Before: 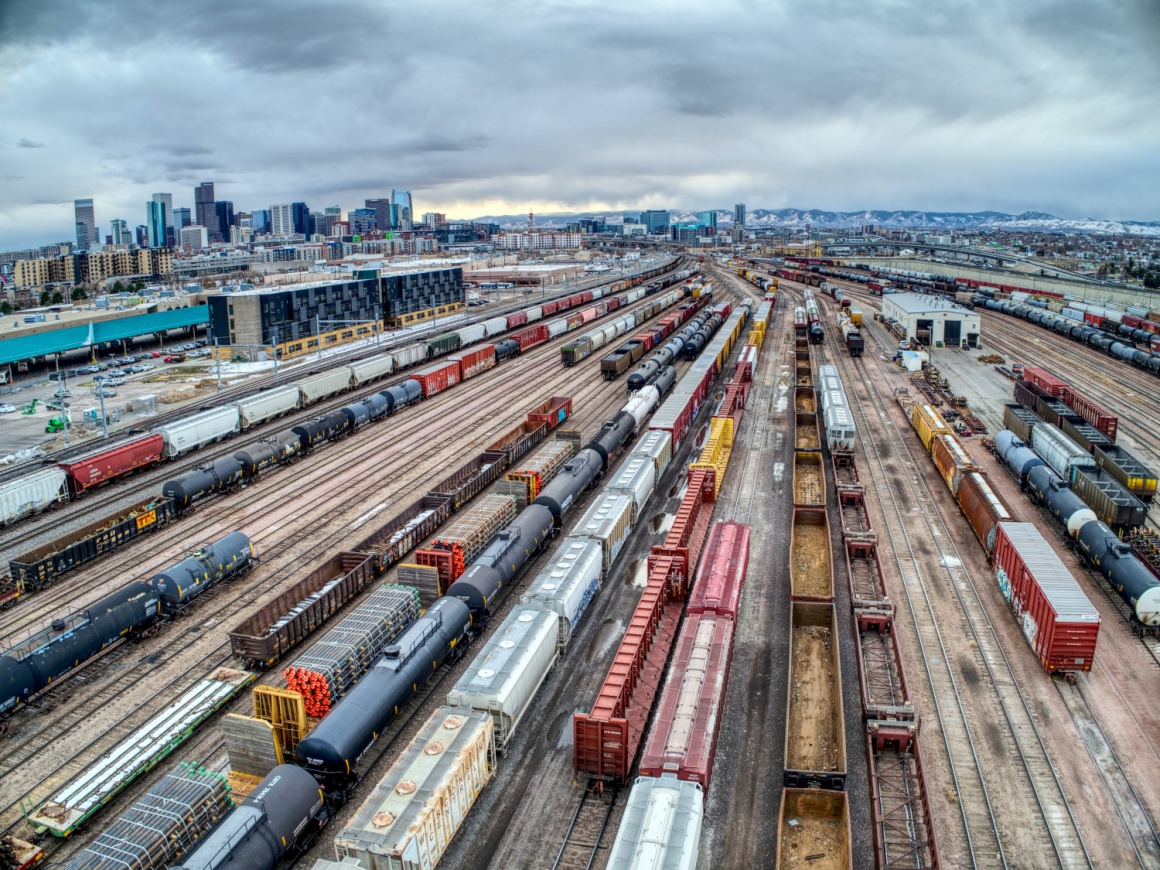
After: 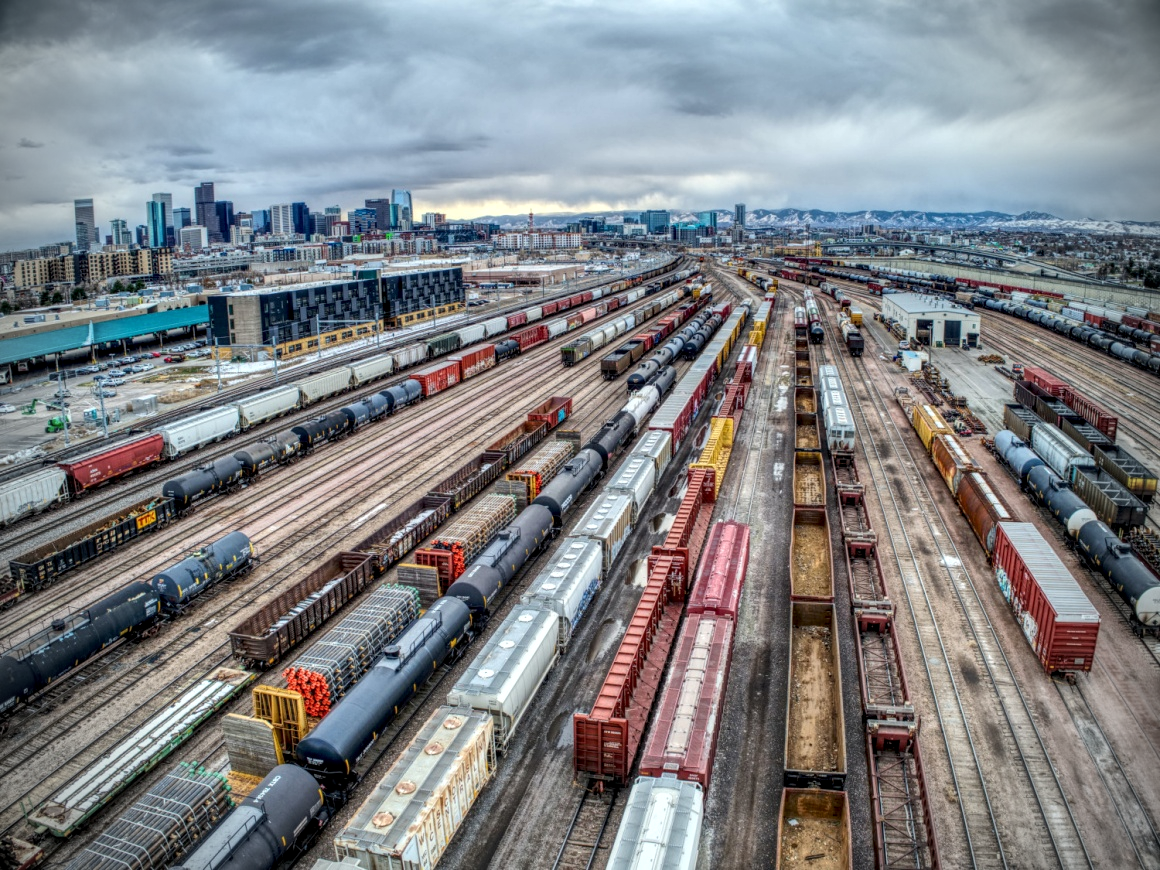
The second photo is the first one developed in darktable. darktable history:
vignetting: fall-off radius 32.08%
local contrast: highlights 57%, shadows 52%, detail 130%, midtone range 0.455
